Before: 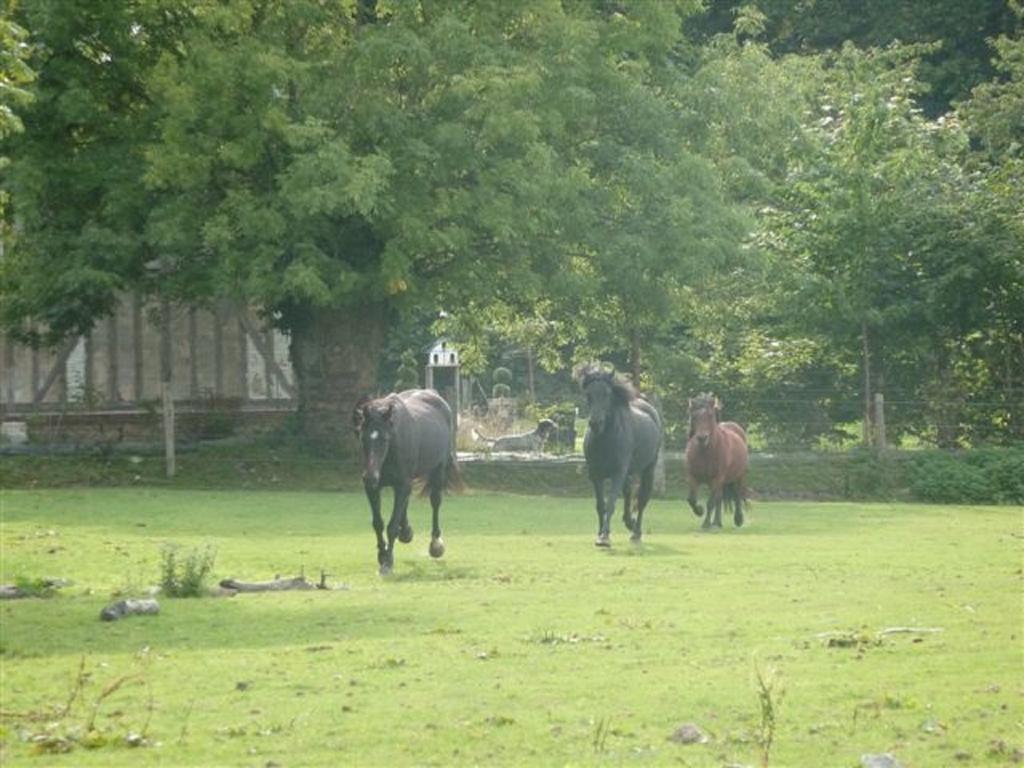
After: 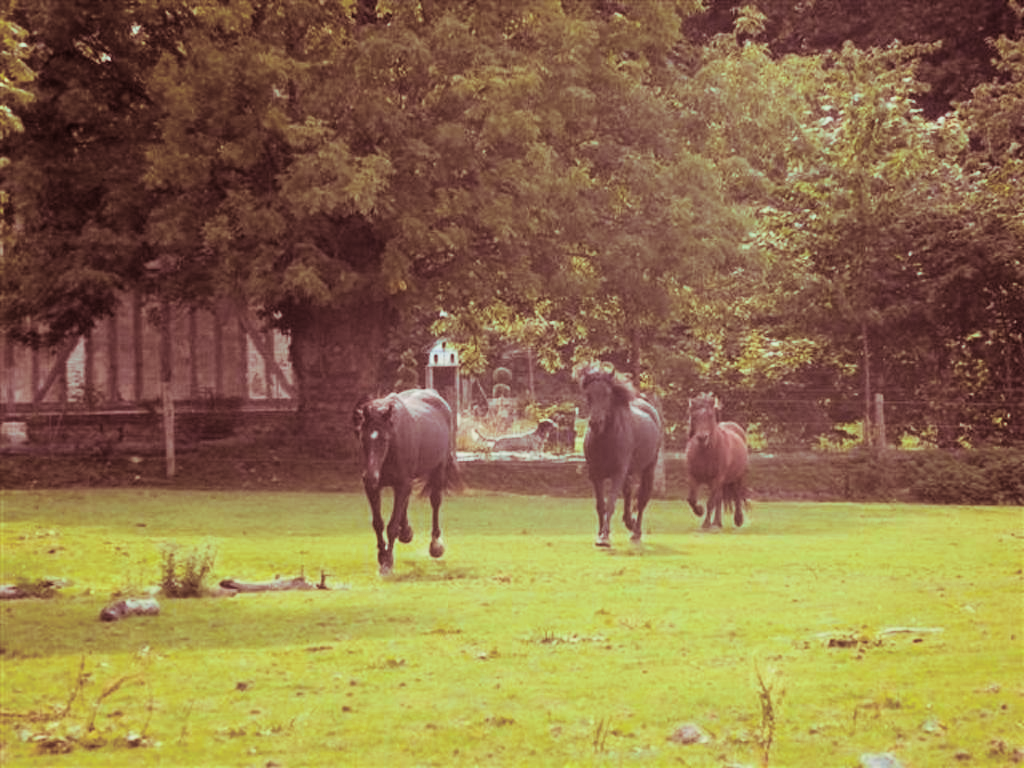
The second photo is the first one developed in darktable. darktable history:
split-toning: highlights › saturation 0, balance -61.83
color balance rgb: linear chroma grading › global chroma 9%, perceptual saturation grading › global saturation 36%, perceptual saturation grading › shadows 35%, perceptual brilliance grading › global brilliance 15%, perceptual brilliance grading › shadows -35%, global vibrance 15%
exposure: compensate highlight preservation false
filmic rgb: black relative exposure -7.65 EV, white relative exposure 4.56 EV, hardness 3.61, contrast 1.05
